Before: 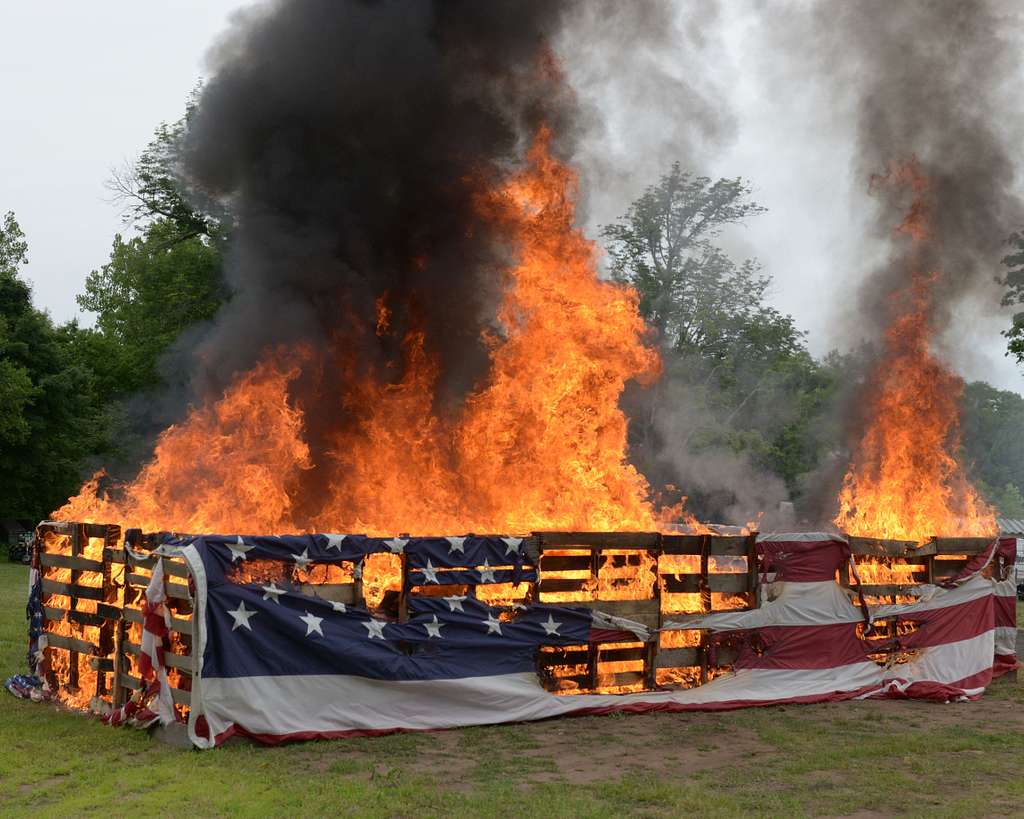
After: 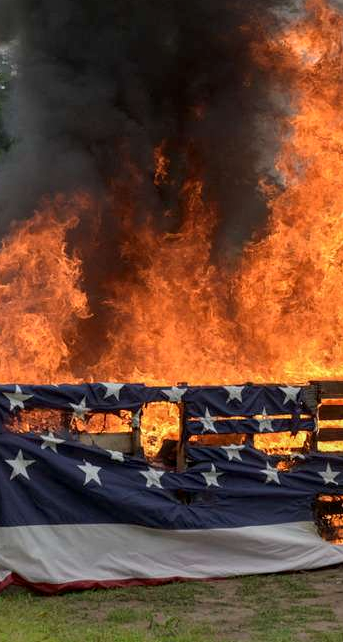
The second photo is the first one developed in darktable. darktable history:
crop and rotate: left 21.77%, top 18.528%, right 44.676%, bottom 2.997%
white balance: emerald 1
local contrast: on, module defaults
